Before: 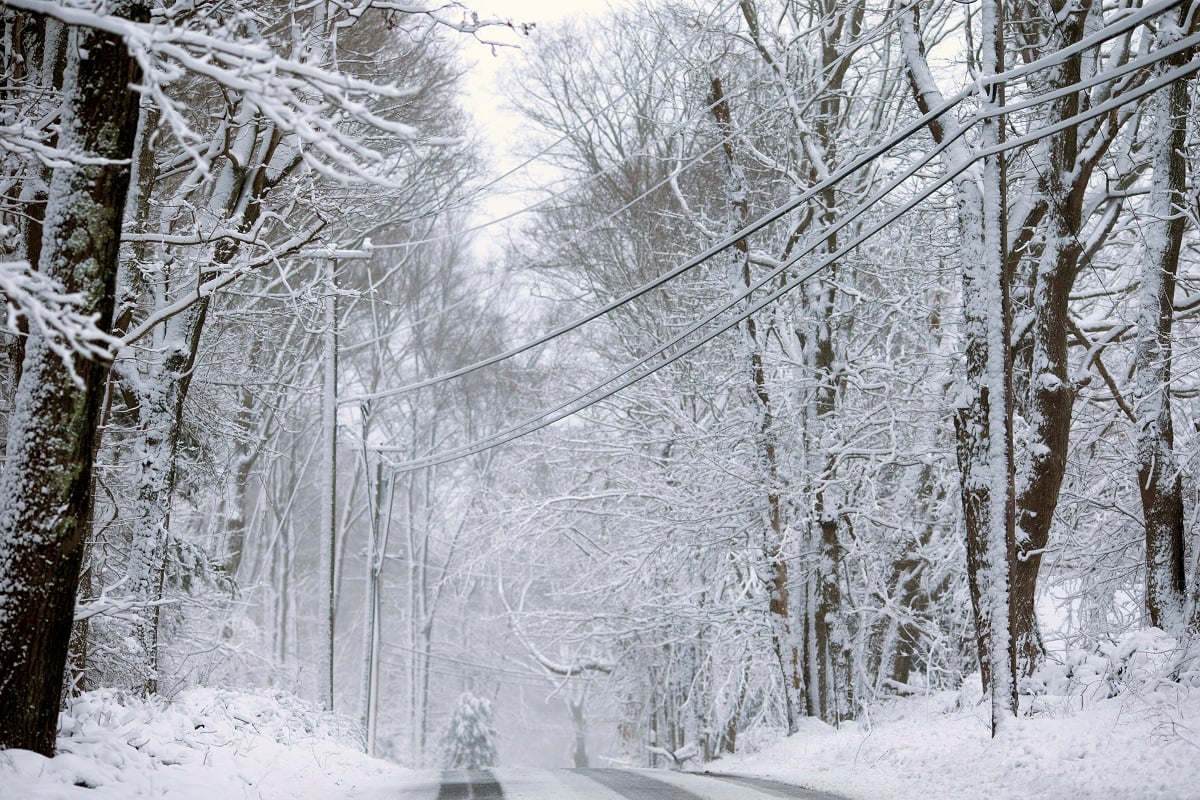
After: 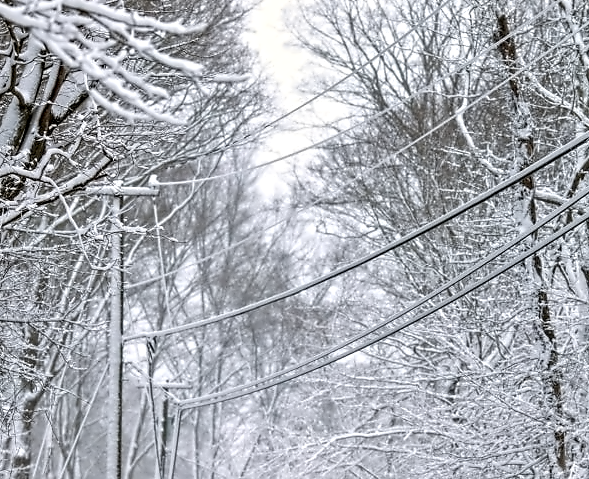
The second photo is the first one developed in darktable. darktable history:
crop: left 17.877%, top 7.911%, right 33.023%, bottom 32.119%
contrast equalizer: octaves 7, y [[0.5, 0.542, 0.583, 0.625, 0.667, 0.708], [0.5 ×6], [0.5 ×6], [0, 0.033, 0.067, 0.1, 0.133, 0.167], [0, 0.05, 0.1, 0.15, 0.2, 0.25]]
local contrast: detail 130%
